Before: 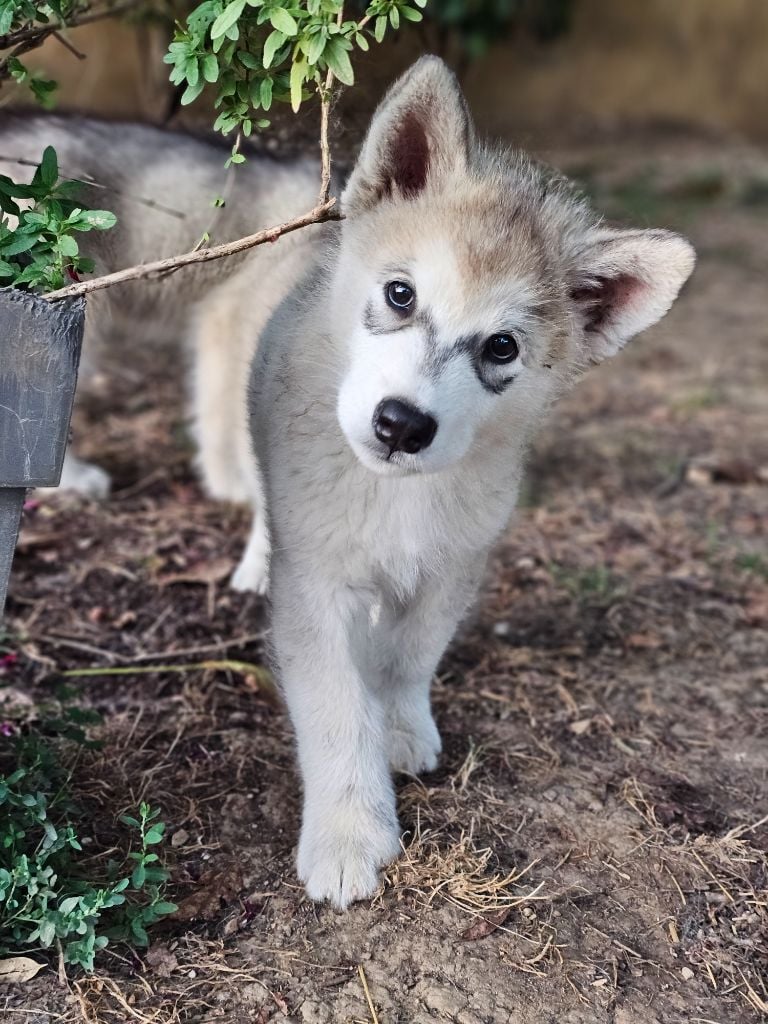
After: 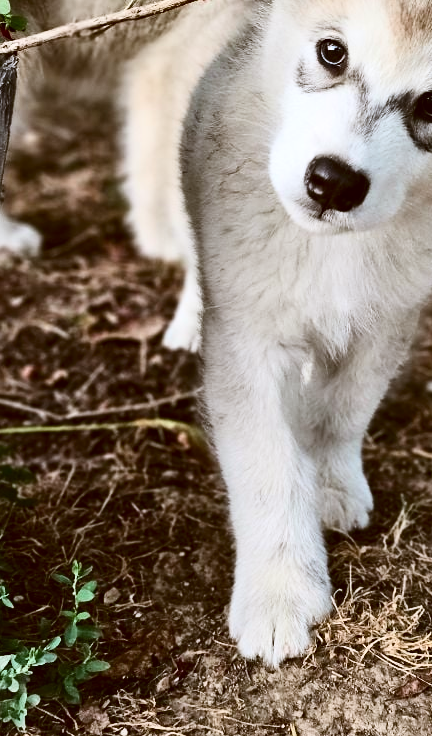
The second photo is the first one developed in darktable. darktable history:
contrast brightness saturation: contrast 0.291
crop: left 8.895%, top 23.685%, right 34.84%, bottom 4.351%
local contrast: mode bilateral grid, contrast 20, coarseness 50, detail 103%, midtone range 0.2
color correction: highlights a* -0.388, highlights b* 0.16, shadows a* 4.27, shadows b* 20.17
